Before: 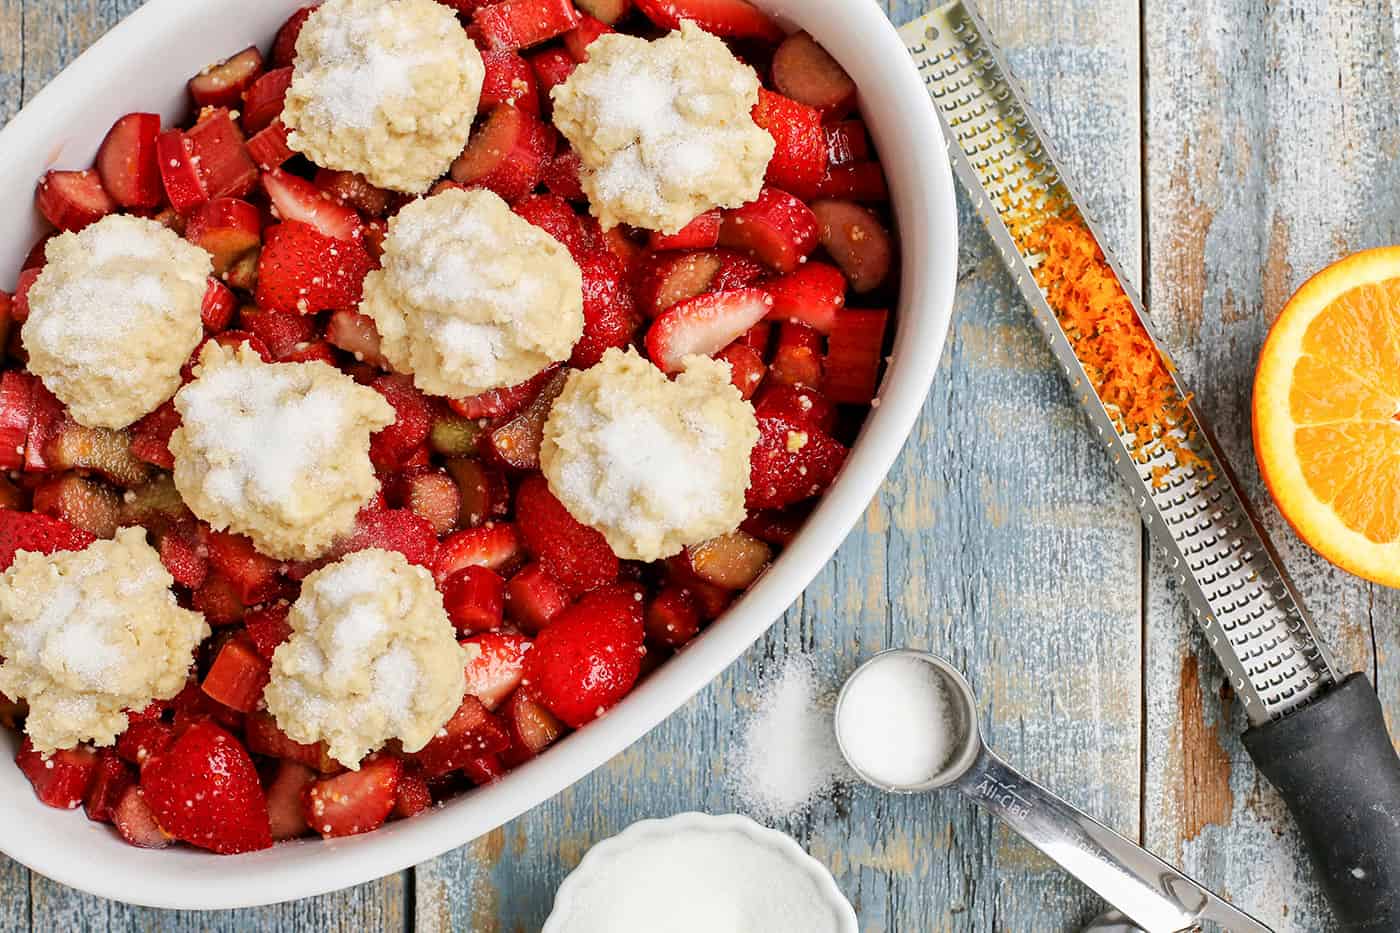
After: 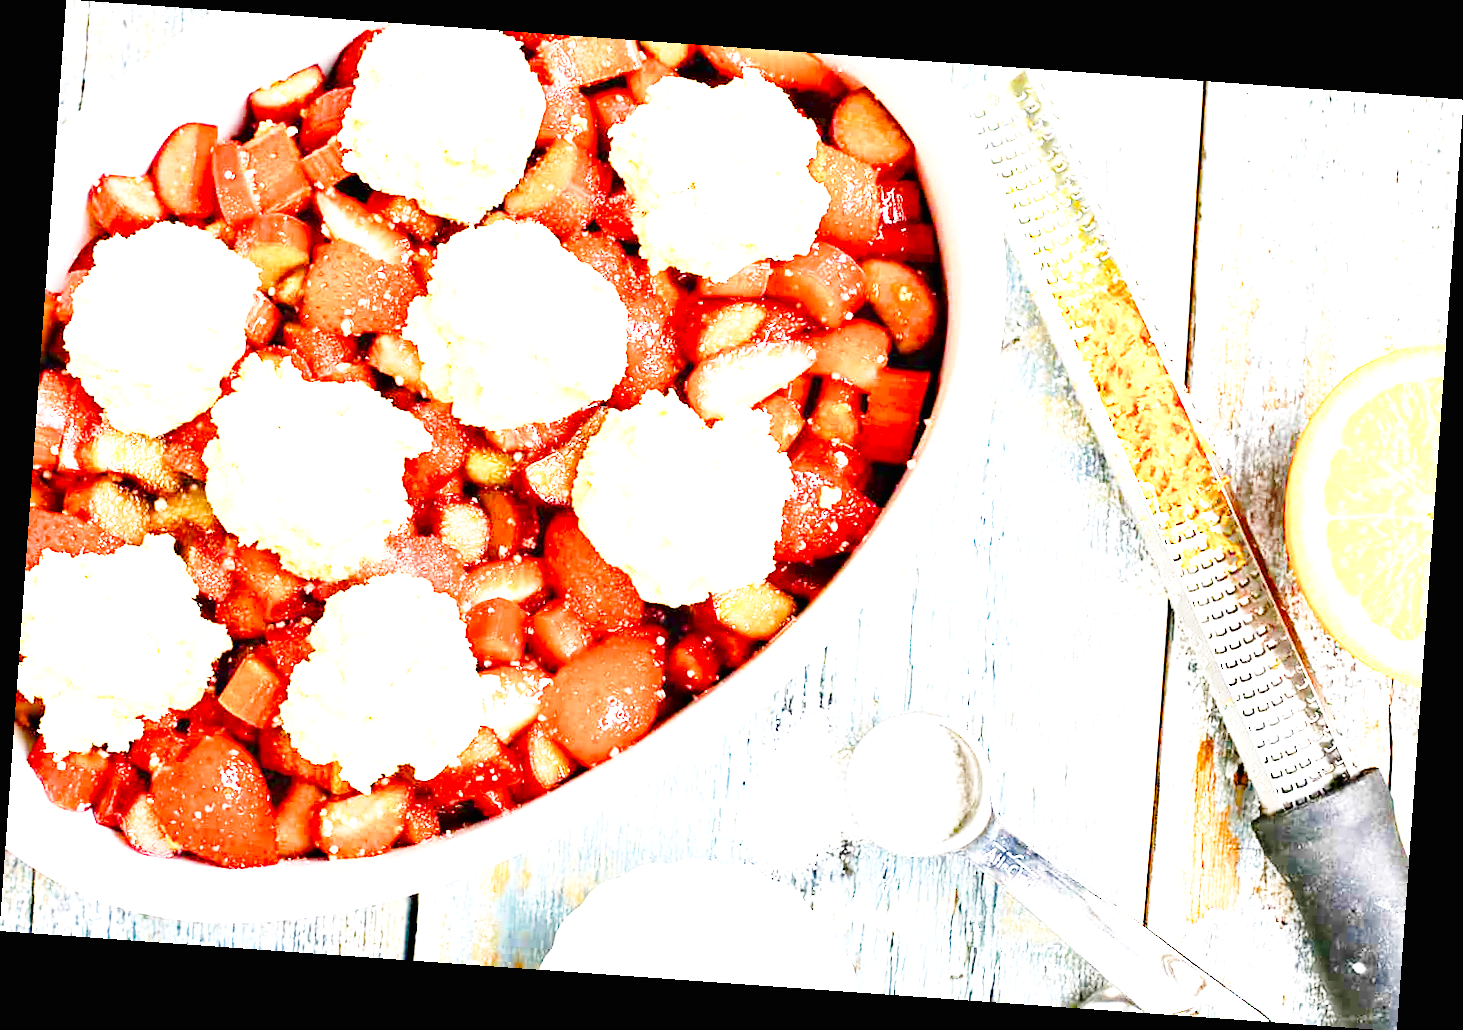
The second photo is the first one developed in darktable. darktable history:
exposure: black level correction 0, exposure 2.088 EV, compensate exposure bias true, compensate highlight preservation false
haze removal: compatibility mode true, adaptive false
white balance: emerald 1
base curve: curves: ch0 [(0, 0) (0.028, 0.03) (0.121, 0.232) (0.46, 0.748) (0.859, 0.968) (1, 1)], preserve colors none
rotate and perspective: rotation 4.1°, automatic cropping off
color balance rgb: perceptual saturation grading › global saturation 20%, perceptual saturation grading › highlights -25%, perceptual saturation grading › shadows 25%
